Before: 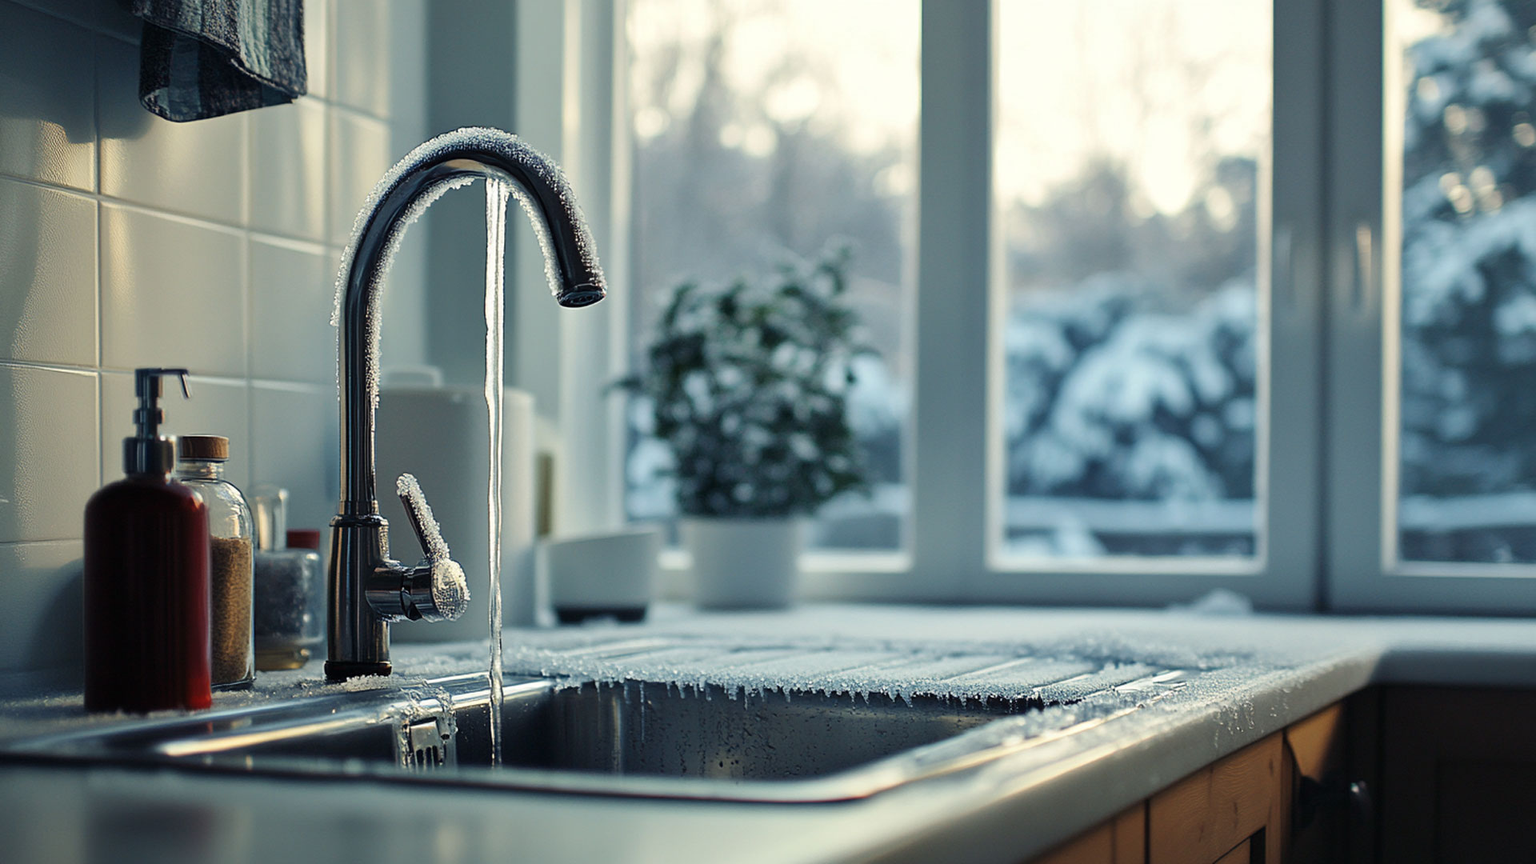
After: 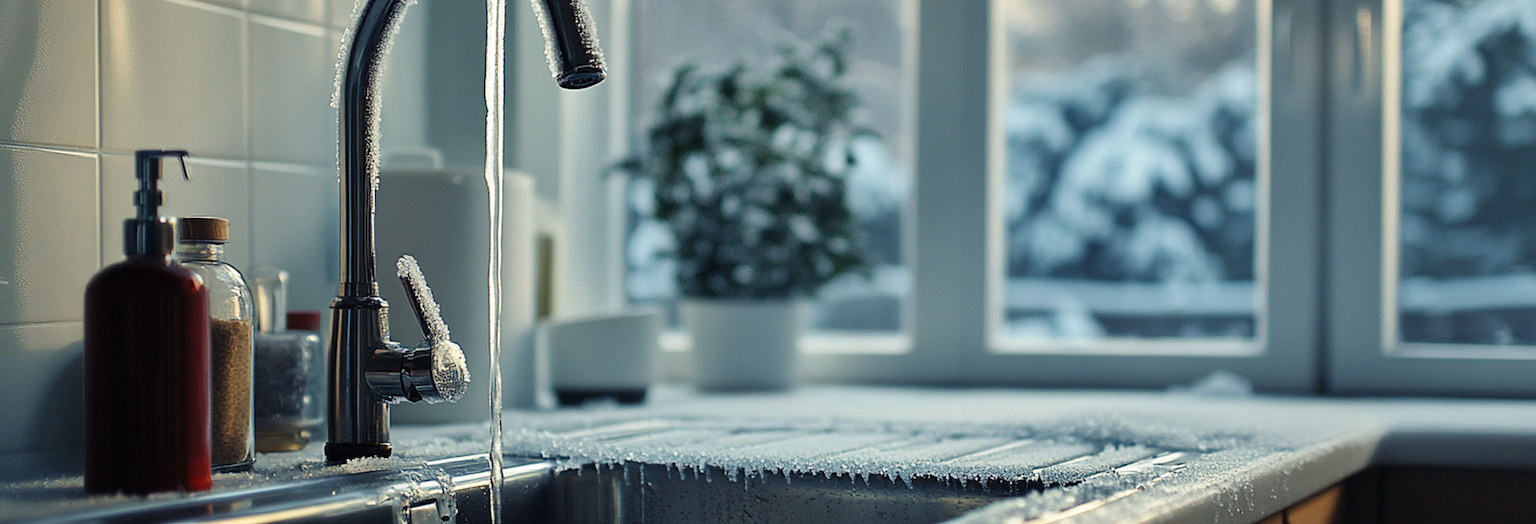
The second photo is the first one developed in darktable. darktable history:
tone equalizer: on, module defaults
shadows and highlights: shadows 5, soften with gaussian
crop and rotate: top 25.357%, bottom 13.942%
white balance: emerald 1
